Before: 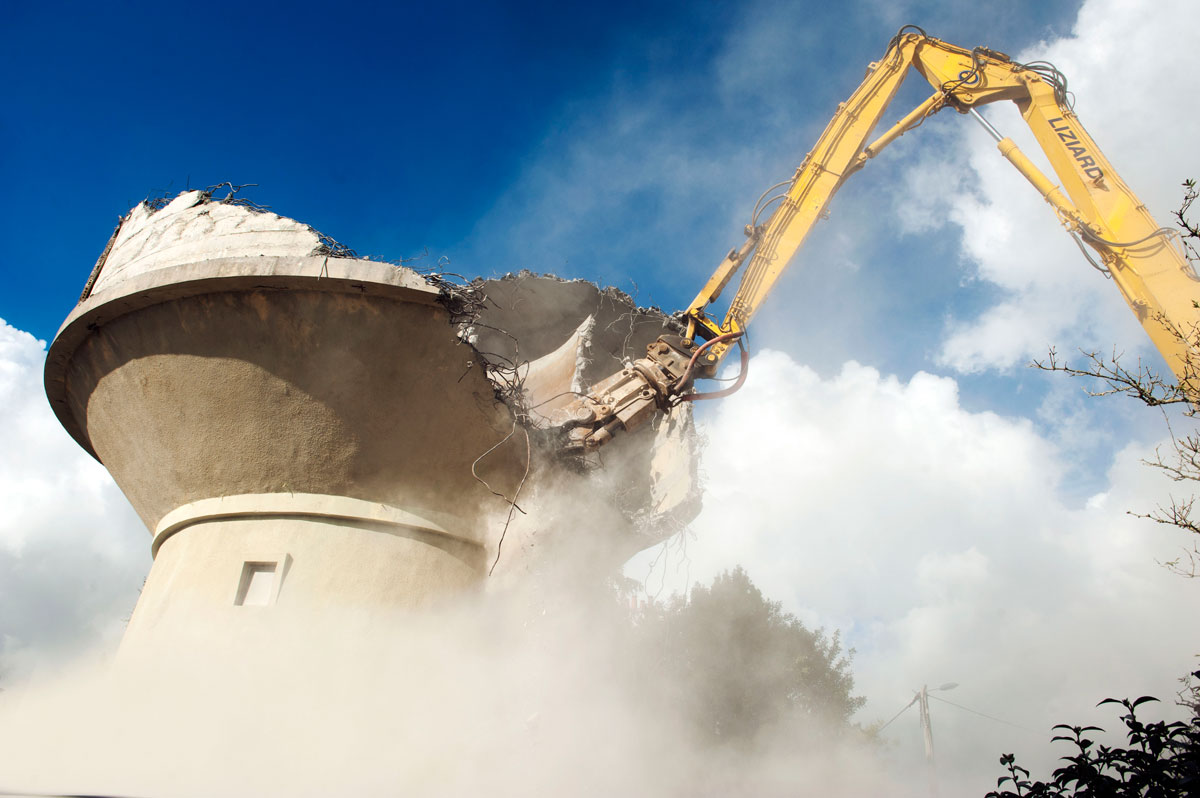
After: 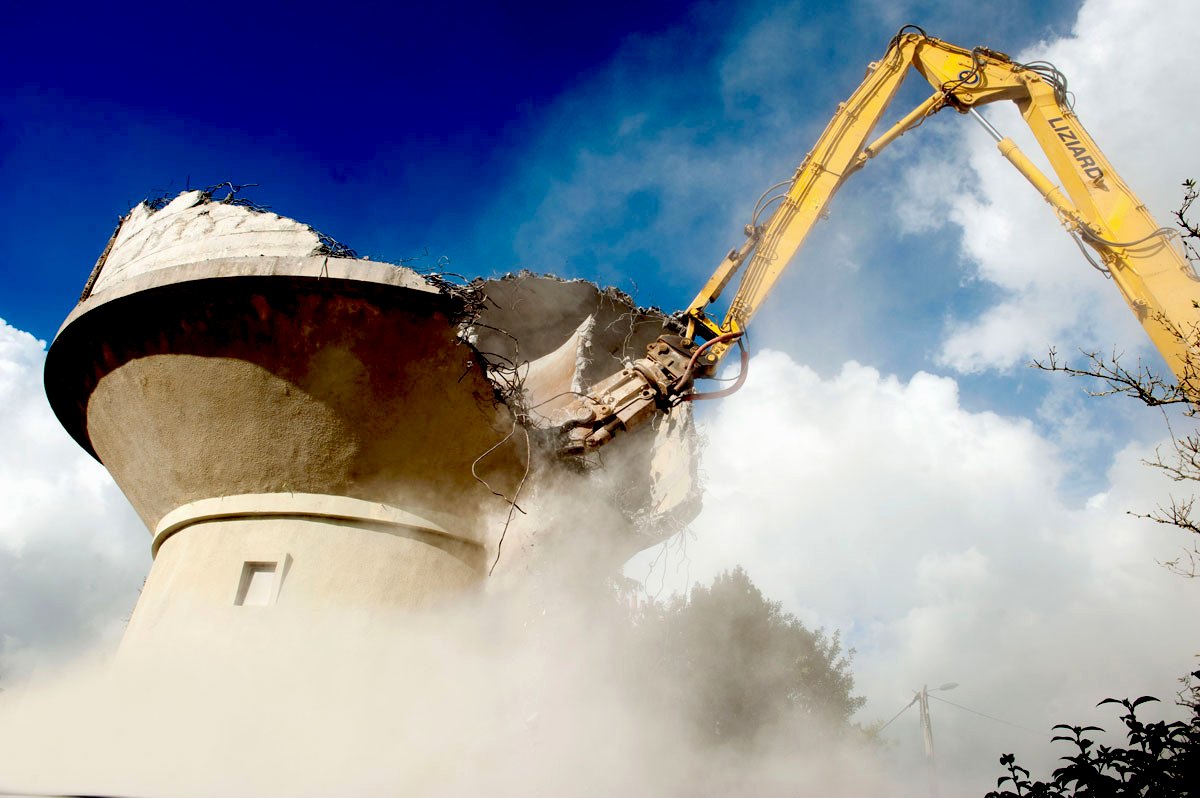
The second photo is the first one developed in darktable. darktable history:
exposure: black level correction 0.056, exposure -0.038 EV, compensate highlight preservation false
